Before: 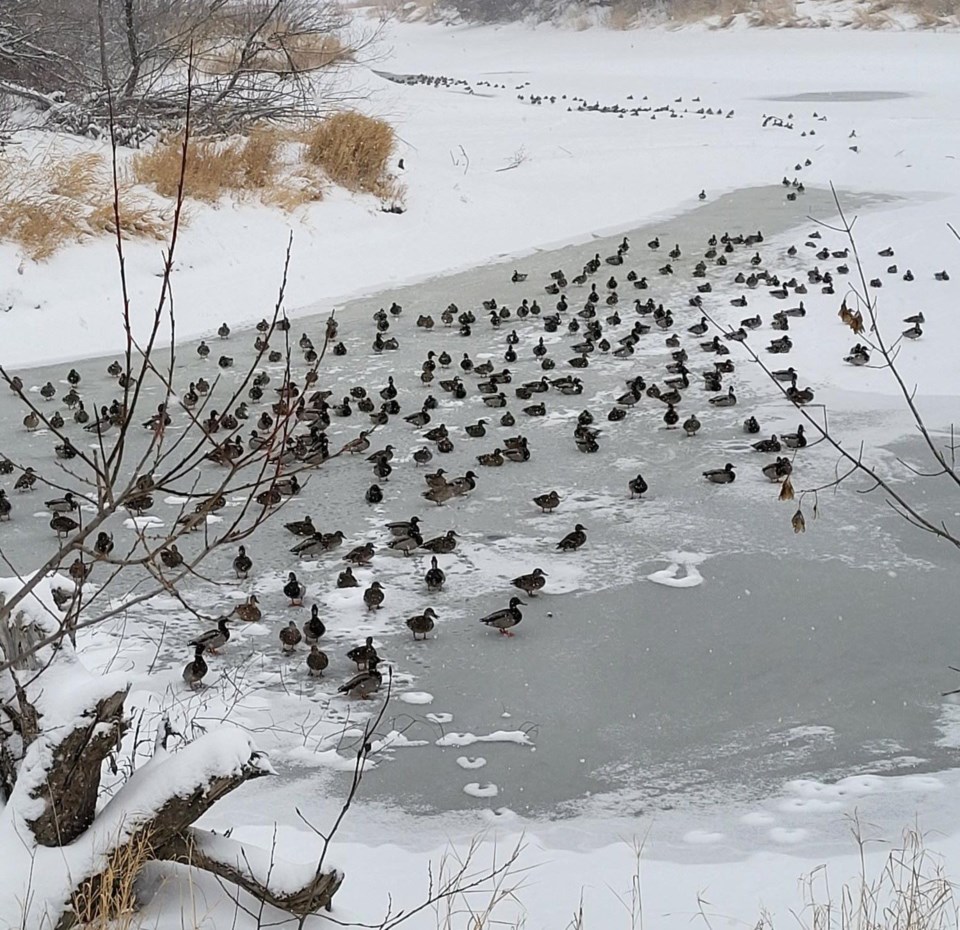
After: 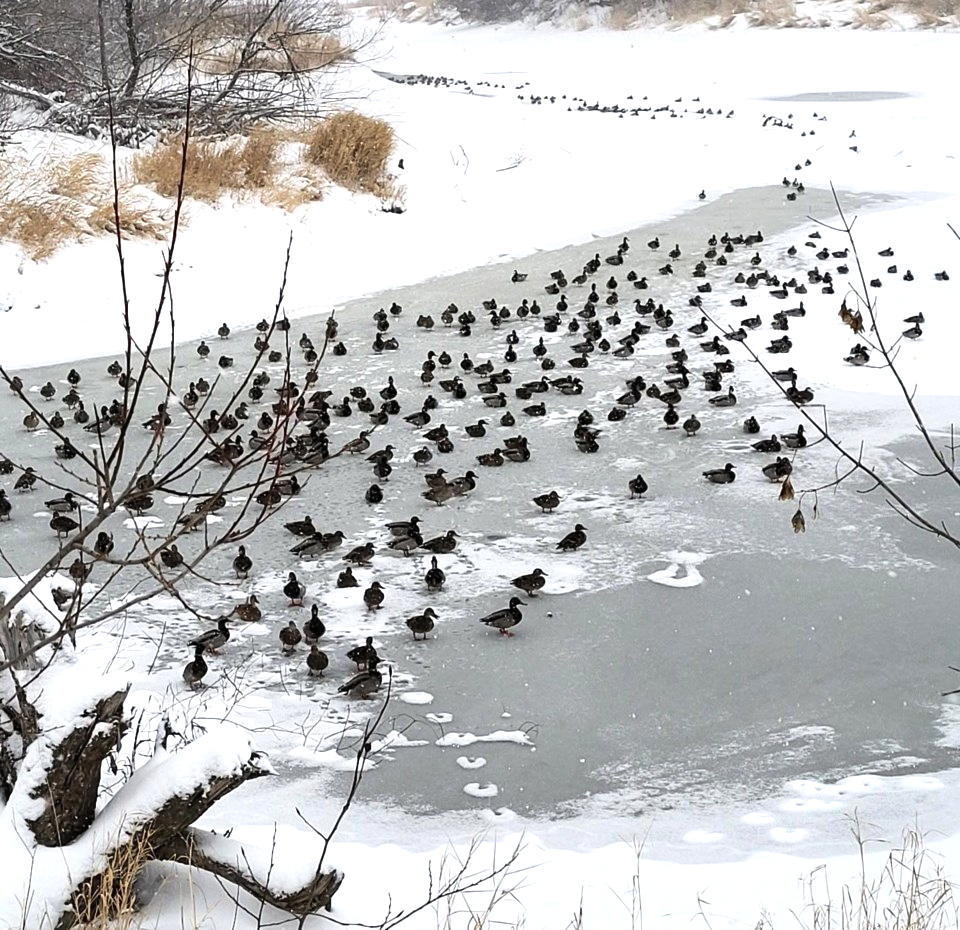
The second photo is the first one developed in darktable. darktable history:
tone equalizer: -8 EV -0.74 EV, -7 EV -0.684 EV, -6 EV -0.612 EV, -5 EV -0.371 EV, -3 EV 0.371 EV, -2 EV 0.6 EV, -1 EV 0.679 EV, +0 EV 0.753 EV, edges refinement/feathering 500, mask exposure compensation -1.57 EV, preserve details no
